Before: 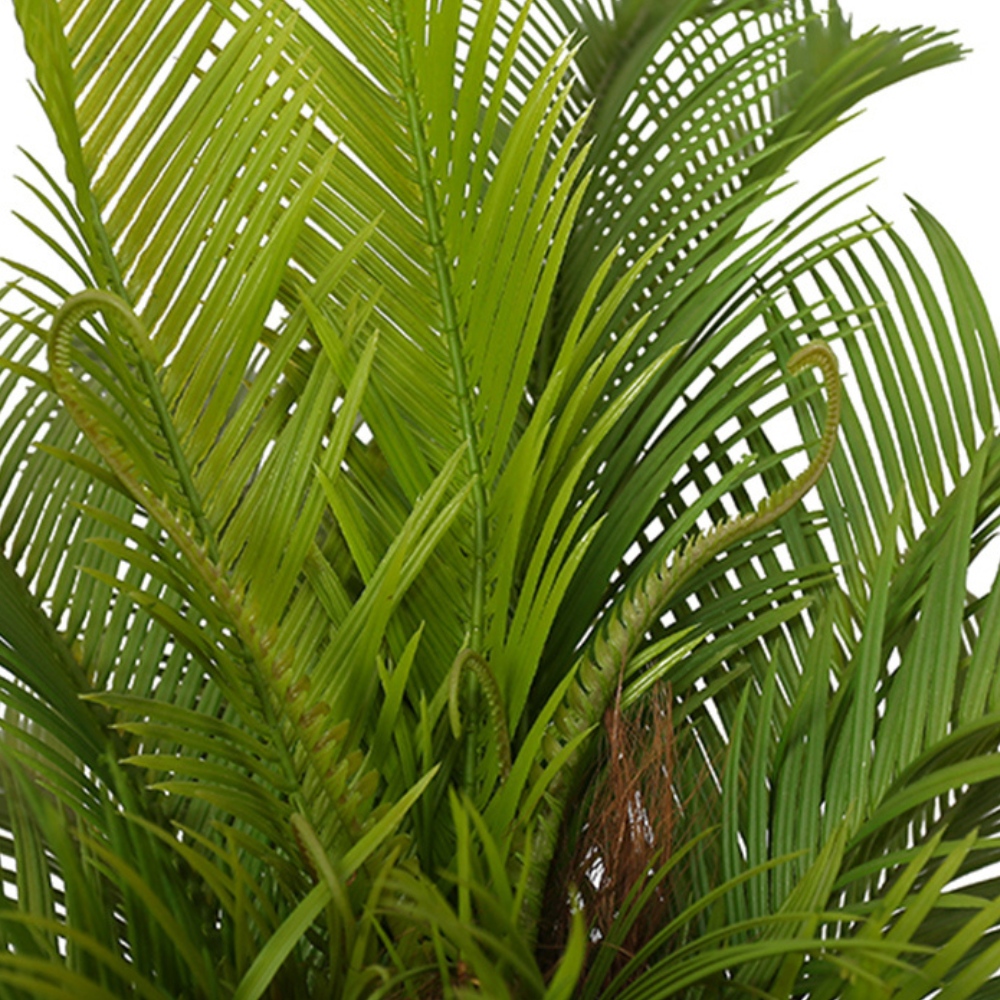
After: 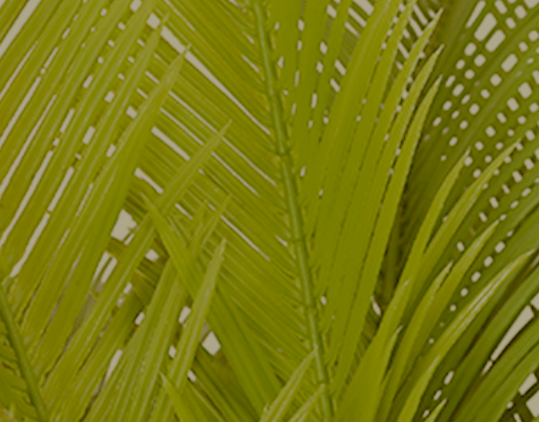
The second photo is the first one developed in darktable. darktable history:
crop: left 15.306%, top 9.065%, right 30.789%, bottom 48.638%
color correction: highlights a* -5.3, highlights b* 9.8, shadows a* 9.8, shadows b* 24.26
filmic rgb: white relative exposure 8 EV, threshold 3 EV, structure ↔ texture 100%, target black luminance 0%, hardness 2.44, latitude 76.53%, contrast 0.562, shadows ↔ highlights balance 0%, preserve chrominance no, color science v4 (2020), iterations of high-quality reconstruction 10, type of noise poissonian, enable highlight reconstruction true
tone equalizer: -7 EV 0.18 EV, -6 EV 0.12 EV, -5 EV 0.08 EV, -4 EV 0.04 EV, -2 EV -0.02 EV, -1 EV -0.04 EV, +0 EV -0.06 EV, luminance estimator HSV value / RGB max
color balance: mode lift, gamma, gain (sRGB), lift [1.04, 1, 1, 0.97], gamma [1.01, 1, 1, 0.97], gain [0.96, 1, 1, 0.97]
